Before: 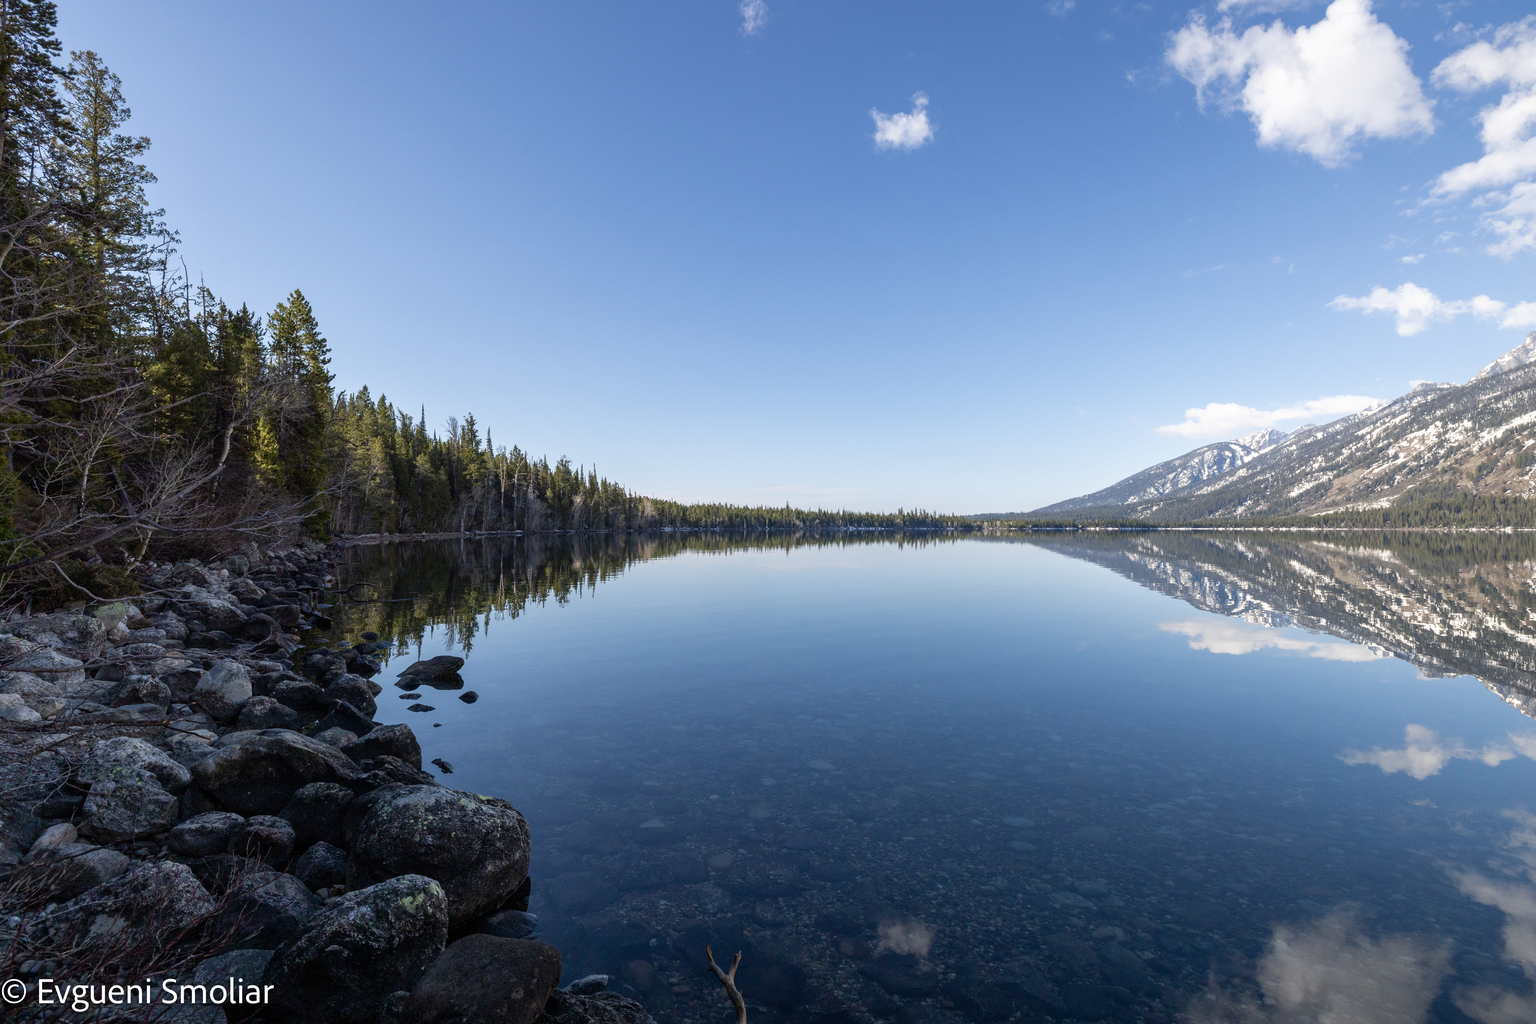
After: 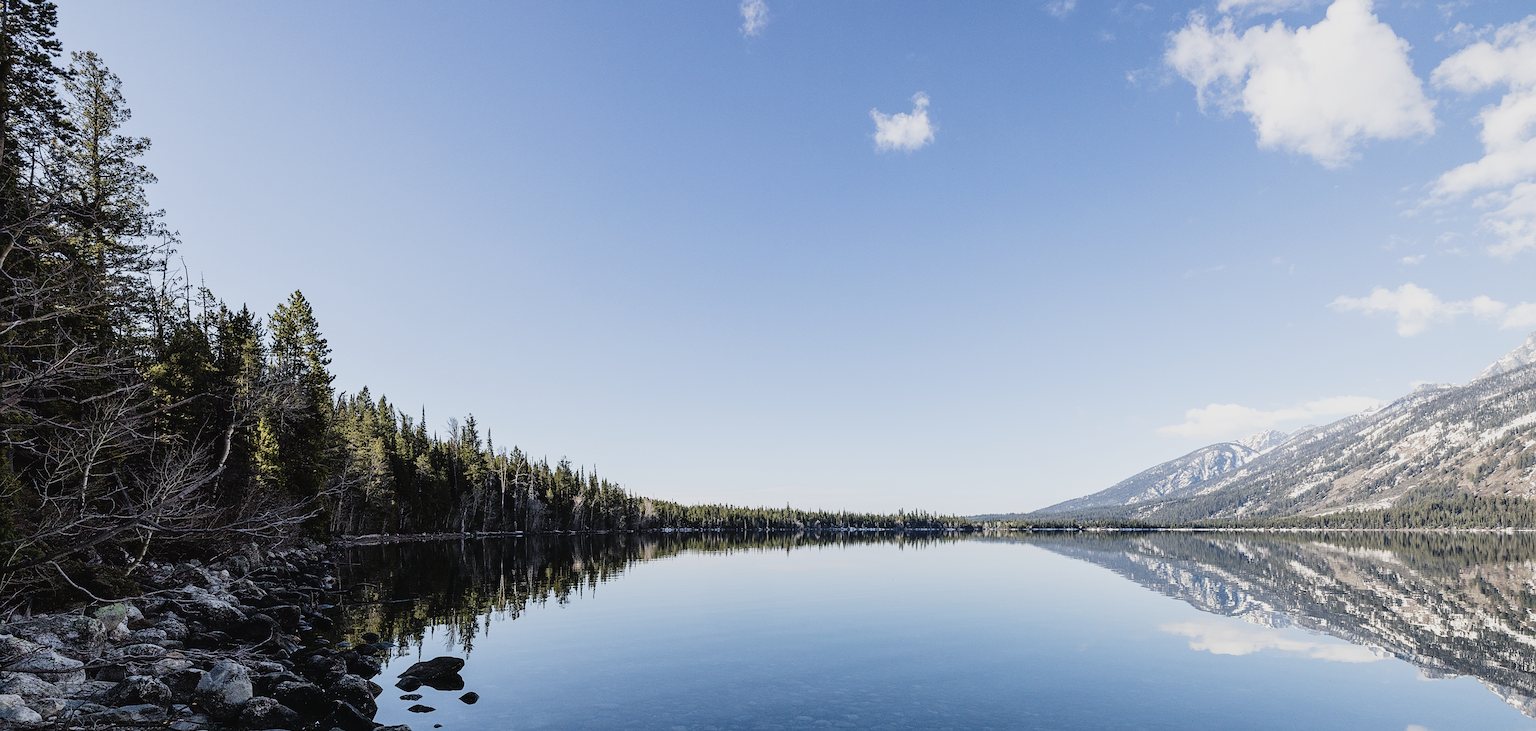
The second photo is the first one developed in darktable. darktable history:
filmic rgb: black relative exposure -5 EV, hardness 2.88, contrast 1.4, highlights saturation mix -30%
exposure: exposure -0.048 EV, compensate highlight preservation false
sharpen: radius 4.883
tone curve: curves: ch0 [(0, 0) (0.003, 0.047) (0.011, 0.051) (0.025, 0.061) (0.044, 0.075) (0.069, 0.09) (0.1, 0.102) (0.136, 0.125) (0.177, 0.173) (0.224, 0.226) (0.277, 0.303) (0.335, 0.388) (0.399, 0.469) (0.468, 0.545) (0.543, 0.623) (0.623, 0.695) (0.709, 0.766) (0.801, 0.832) (0.898, 0.905) (1, 1)], preserve colors none
crop: bottom 28.576%
